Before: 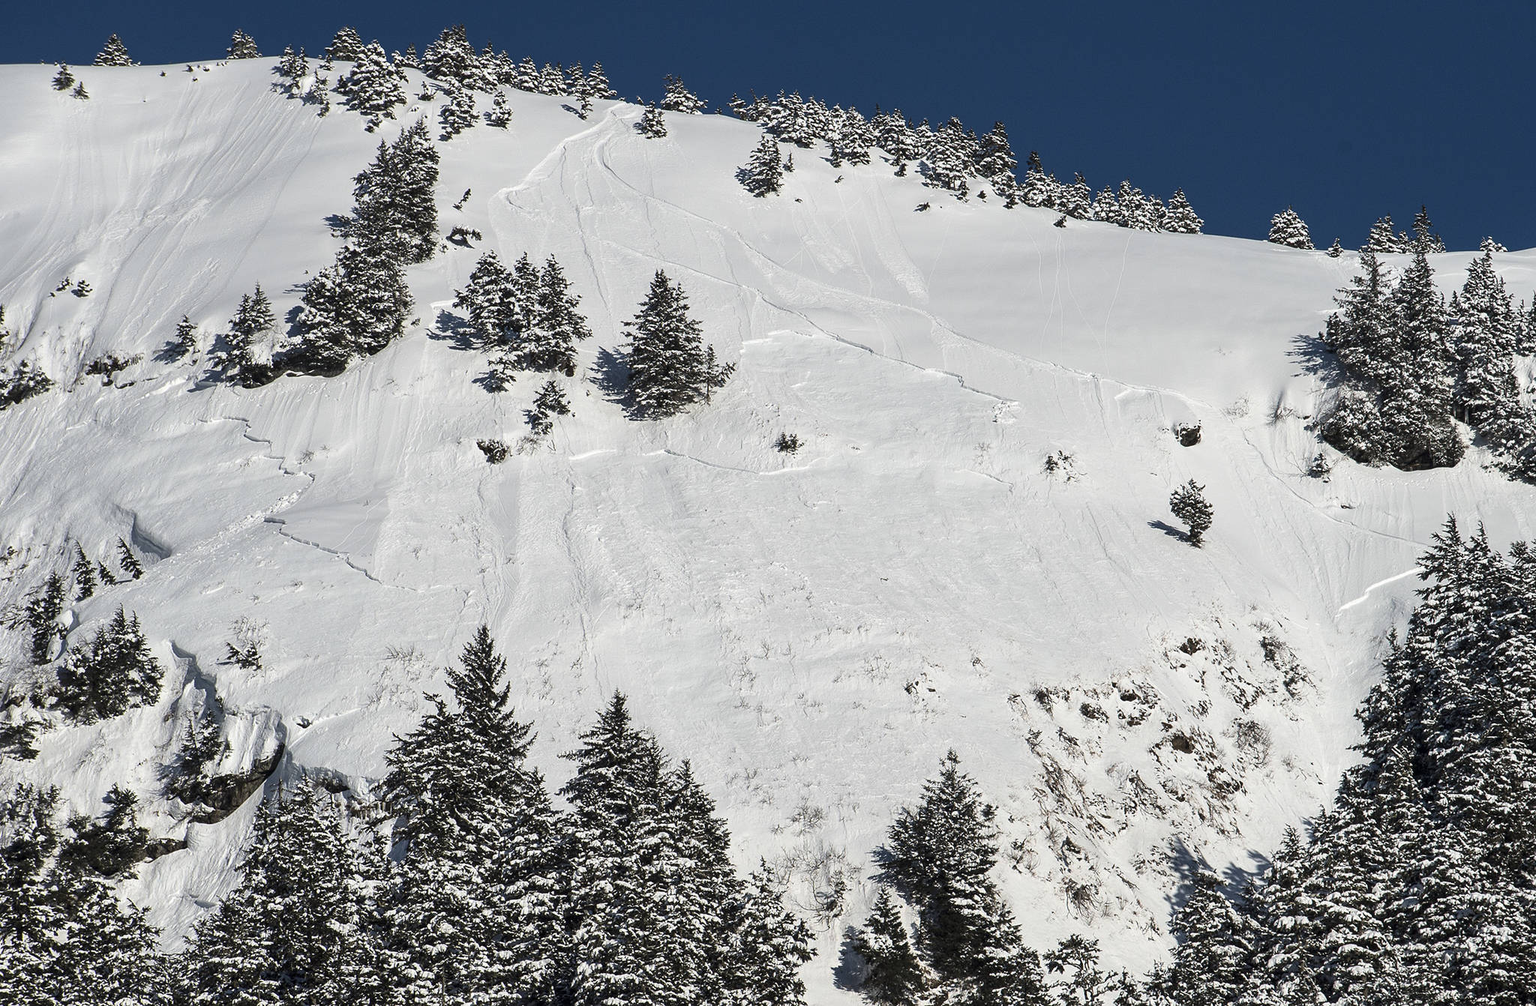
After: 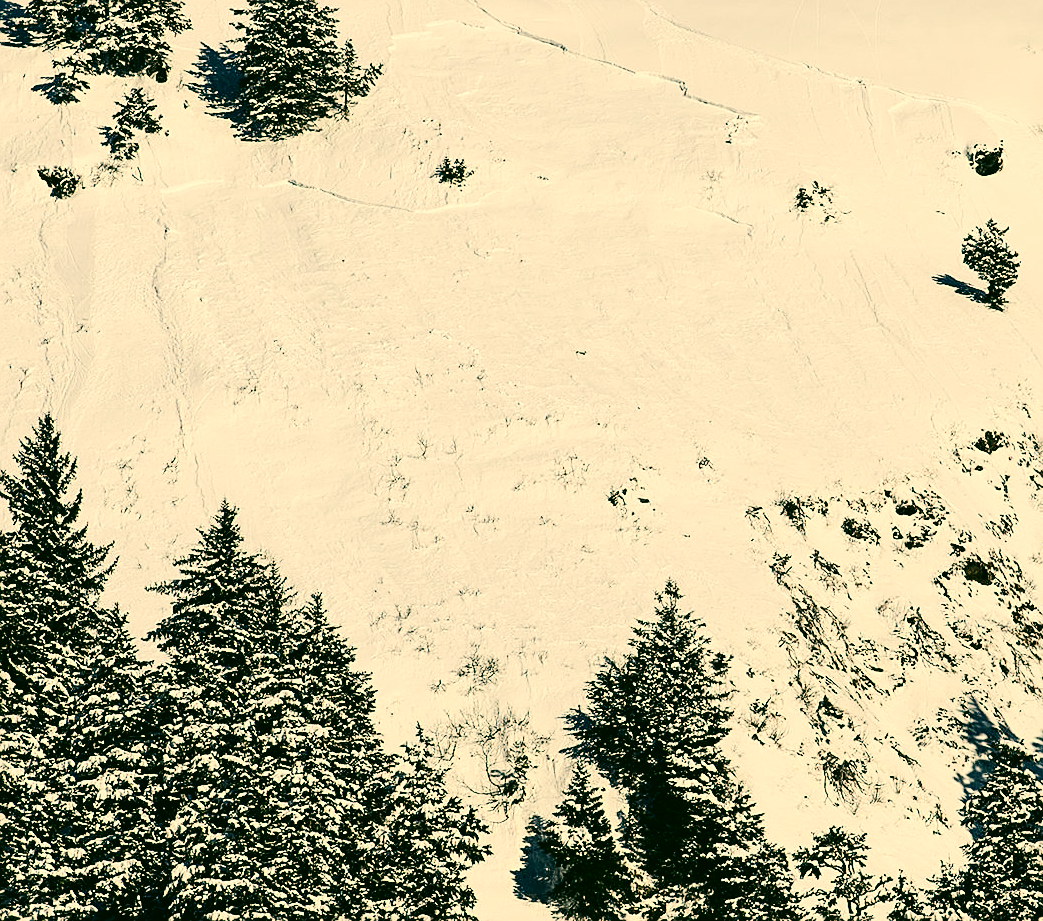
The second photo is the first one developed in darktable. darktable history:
sharpen: on, module defaults
contrast brightness saturation: contrast 0.29
color correction: highlights a* 5.25, highlights b* 24.24, shadows a* -16.09, shadows b* 3.79
tone curve: curves: ch0 [(0, 0) (0.037, 0.011) (0.131, 0.108) (0.279, 0.279) (0.476, 0.554) (0.617, 0.693) (0.704, 0.77) (0.813, 0.852) (0.916, 0.924) (1, 0.993)]; ch1 [(0, 0) (0.318, 0.278) (0.444, 0.427) (0.493, 0.492) (0.508, 0.502) (0.534, 0.529) (0.562, 0.563) (0.626, 0.662) (0.746, 0.764) (1, 1)]; ch2 [(0, 0) (0.316, 0.292) (0.381, 0.37) (0.423, 0.448) (0.476, 0.492) (0.502, 0.498) (0.522, 0.518) (0.533, 0.532) (0.586, 0.631) (0.634, 0.663) (0.7, 0.7) (0.861, 0.808) (1, 0.951)], preserve colors none
crop and rotate: left 29.213%, top 31.345%, right 19.836%
